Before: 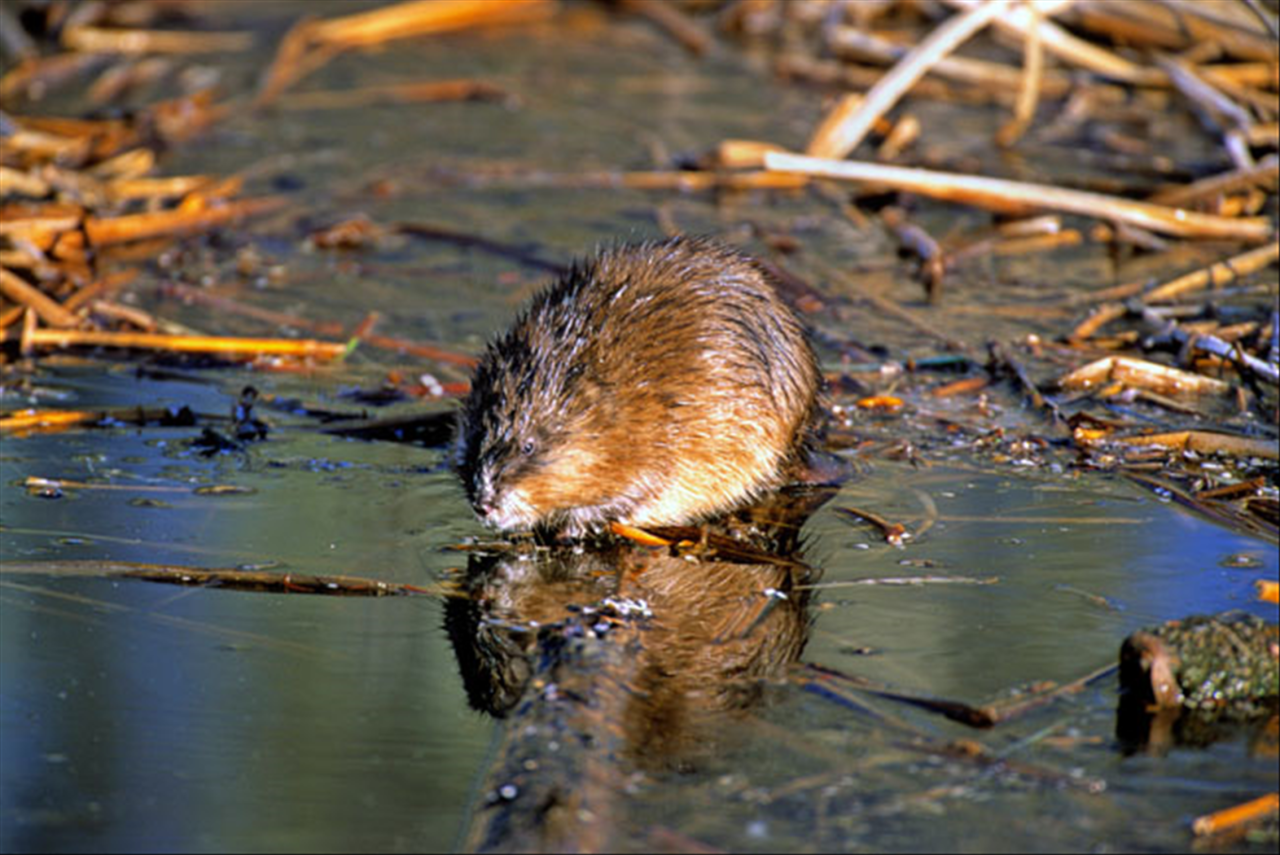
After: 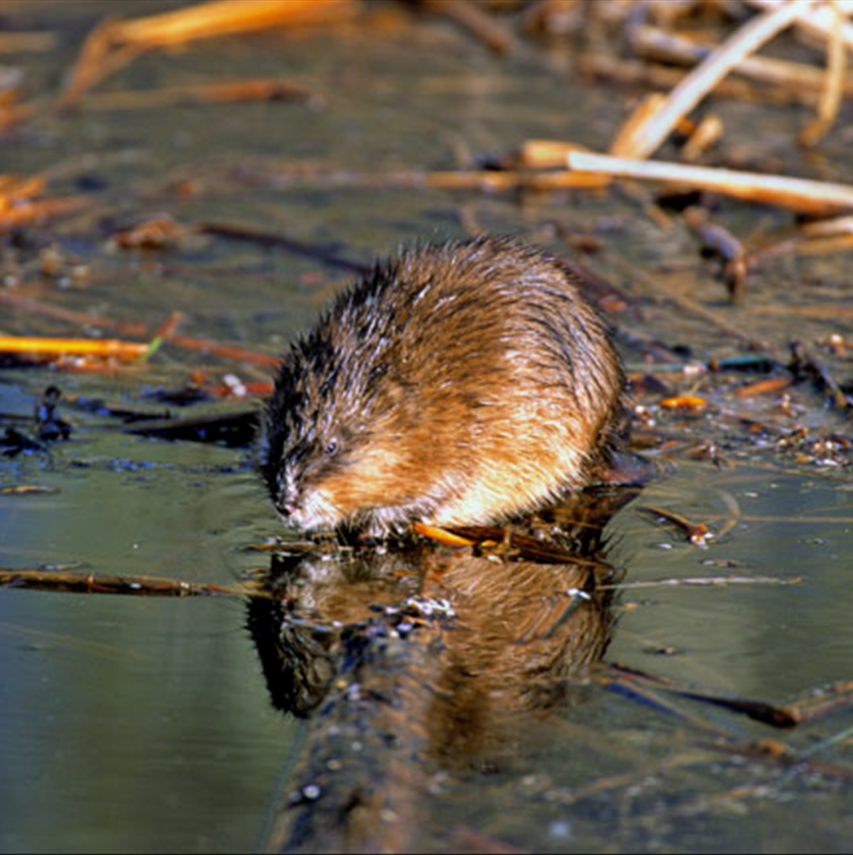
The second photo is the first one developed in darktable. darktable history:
crop and rotate: left 15.446%, right 17.836%
exposure: black level correction 0.001, exposure -0.125 EV, compensate exposure bias true, compensate highlight preservation false
